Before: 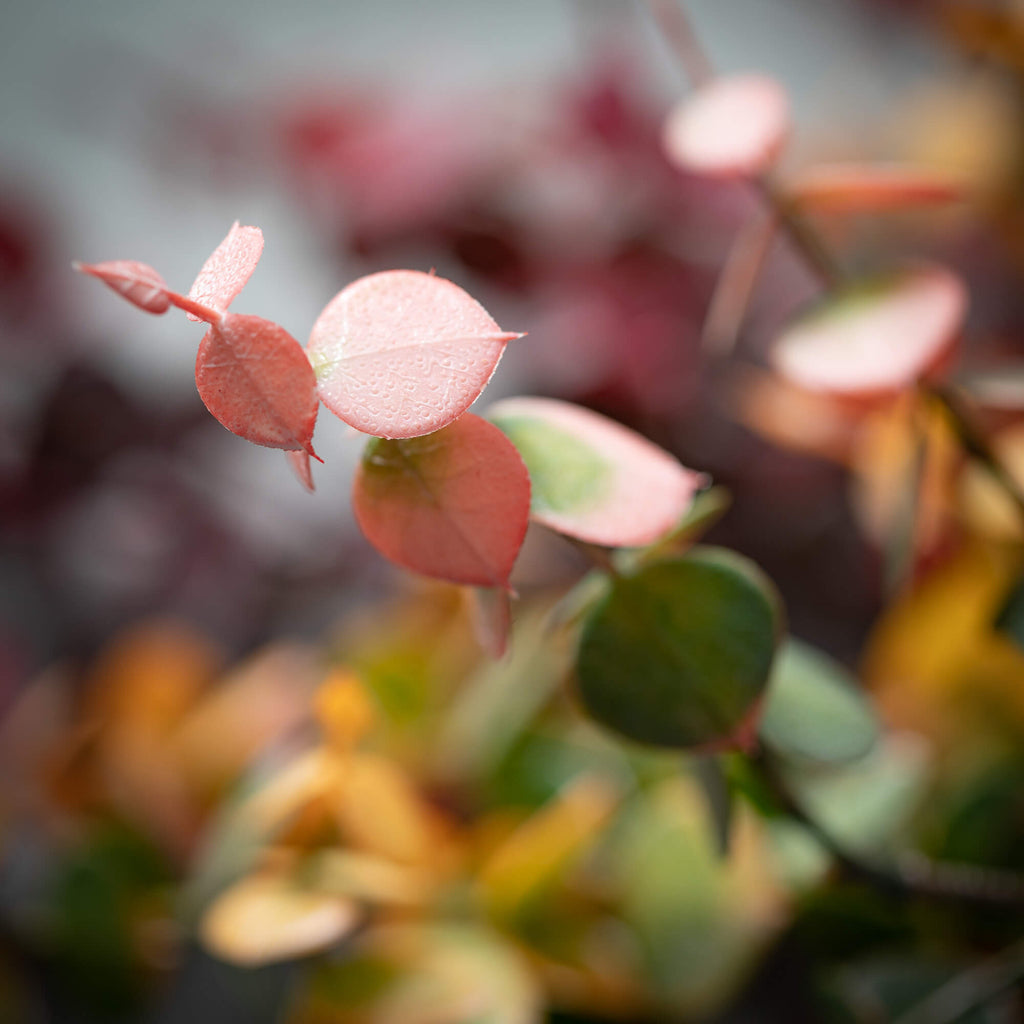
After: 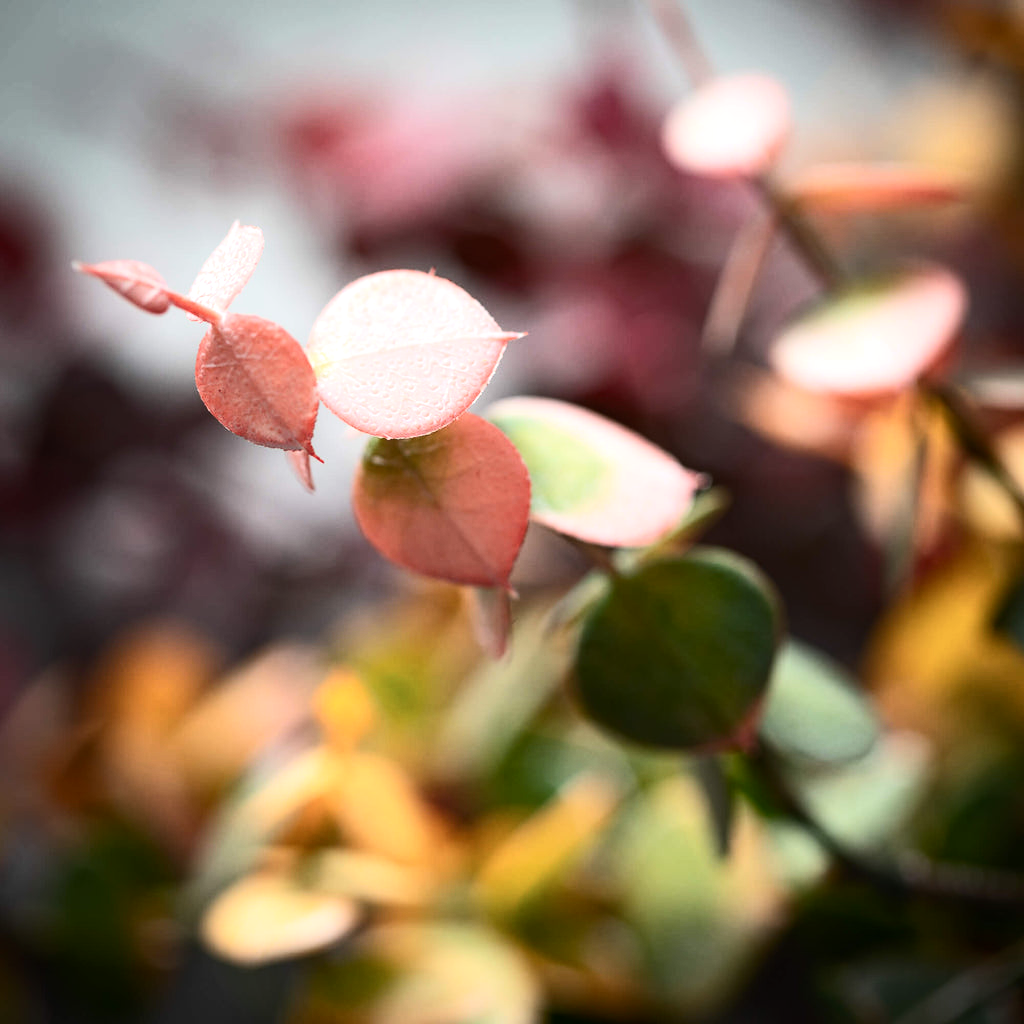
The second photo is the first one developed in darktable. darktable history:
tone equalizer: -8 EV -0.417 EV, -7 EV -0.389 EV, -6 EV -0.333 EV, -5 EV -0.222 EV, -3 EV 0.222 EV, -2 EV 0.333 EV, -1 EV 0.389 EV, +0 EV 0.417 EV, edges refinement/feathering 500, mask exposure compensation -1.57 EV, preserve details no
contrast brightness saturation: contrast 0.24, brightness 0.09
